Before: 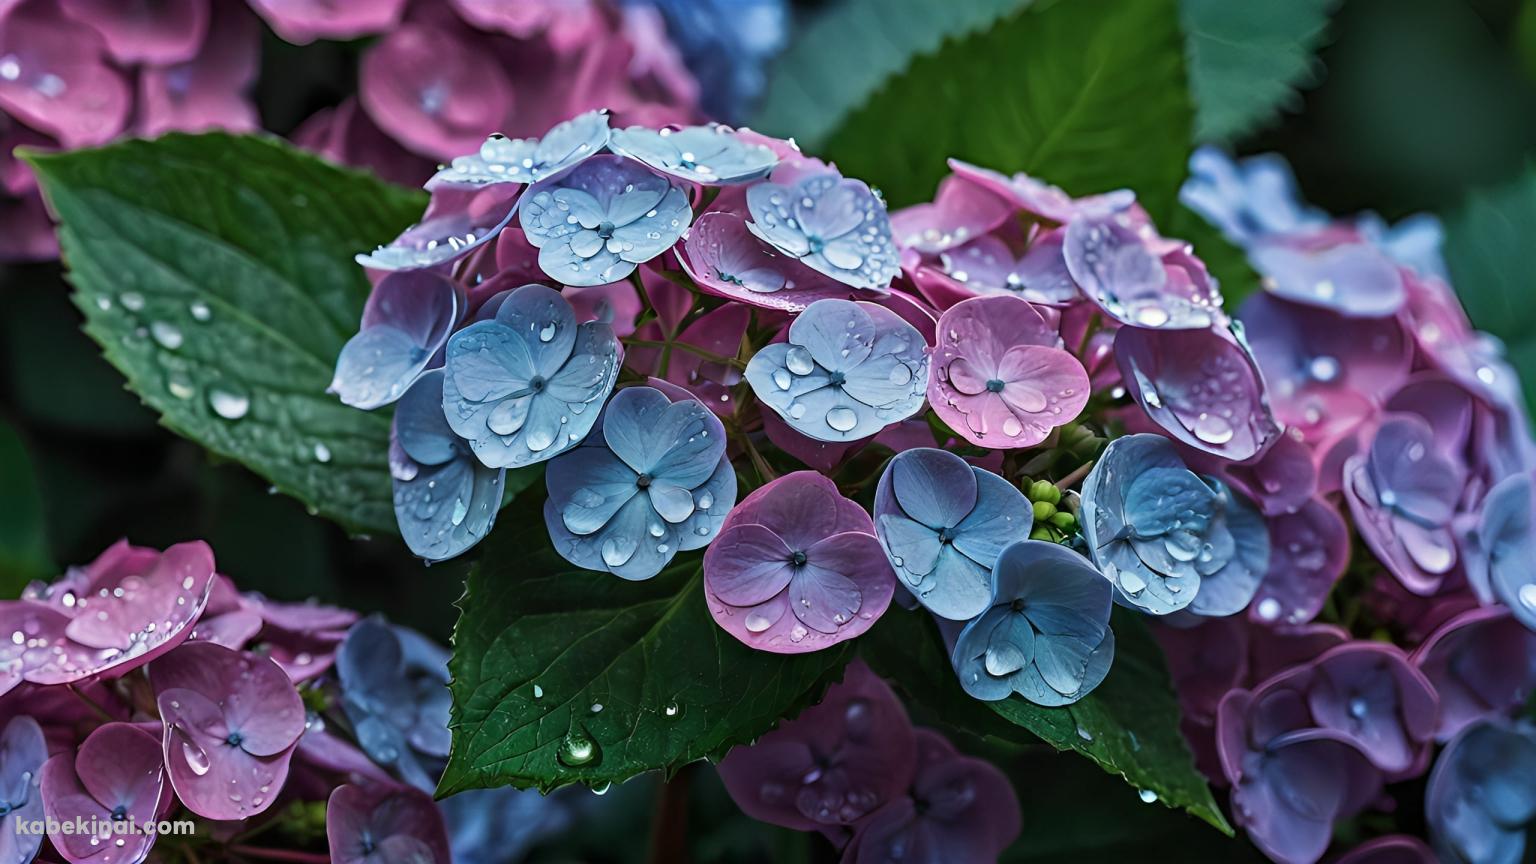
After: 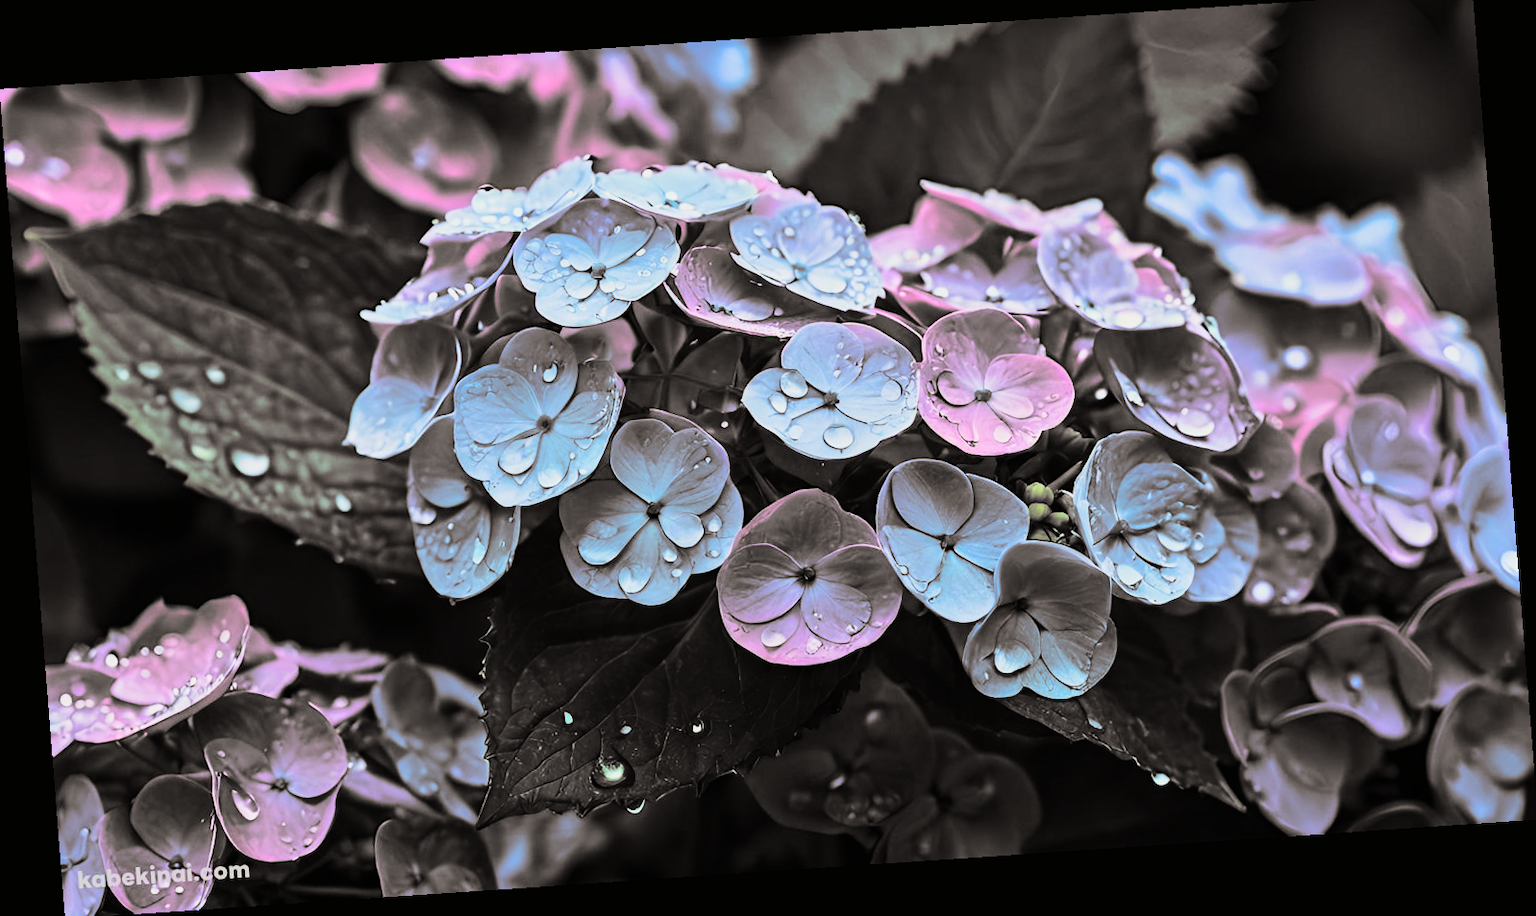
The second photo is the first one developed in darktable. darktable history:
filmic rgb: black relative exposure -7.5 EV, white relative exposure 5 EV, hardness 3.31, contrast 1.3, contrast in shadows safe
rotate and perspective: rotation -4.2°, shear 0.006, automatic cropping off
crop: top 1.049%, right 0.001%
split-toning: shadows › hue 26°, shadows › saturation 0.09, highlights › hue 40°, highlights › saturation 0.18, balance -63, compress 0%
contrast brightness saturation: contrast 0.2, brightness 0.16, saturation 0.22
